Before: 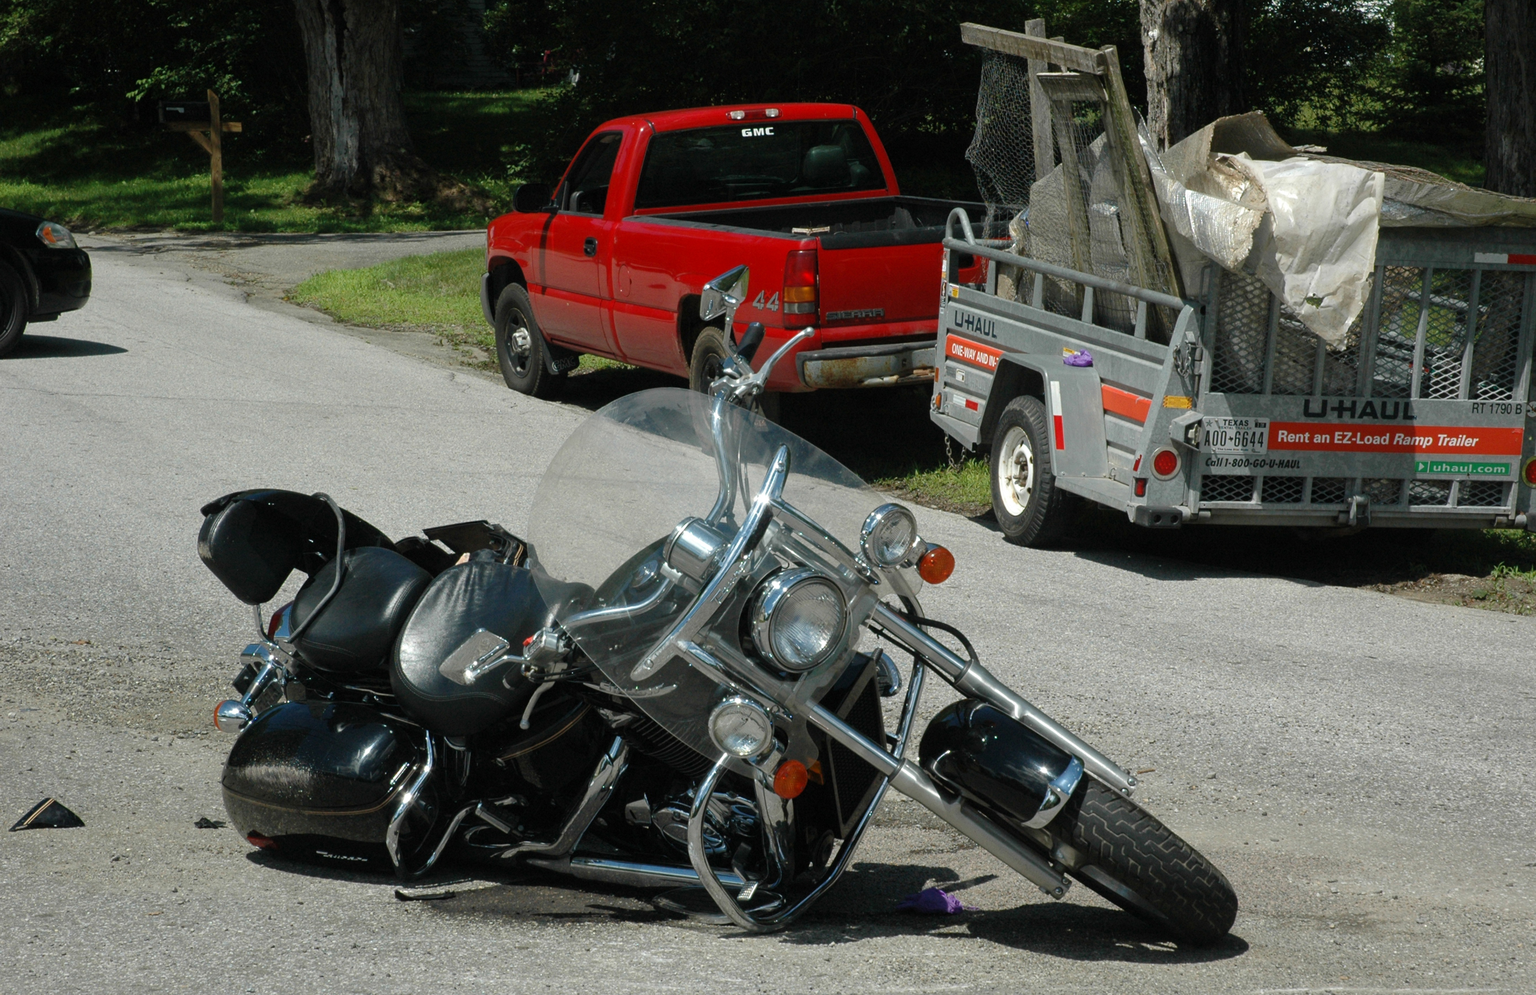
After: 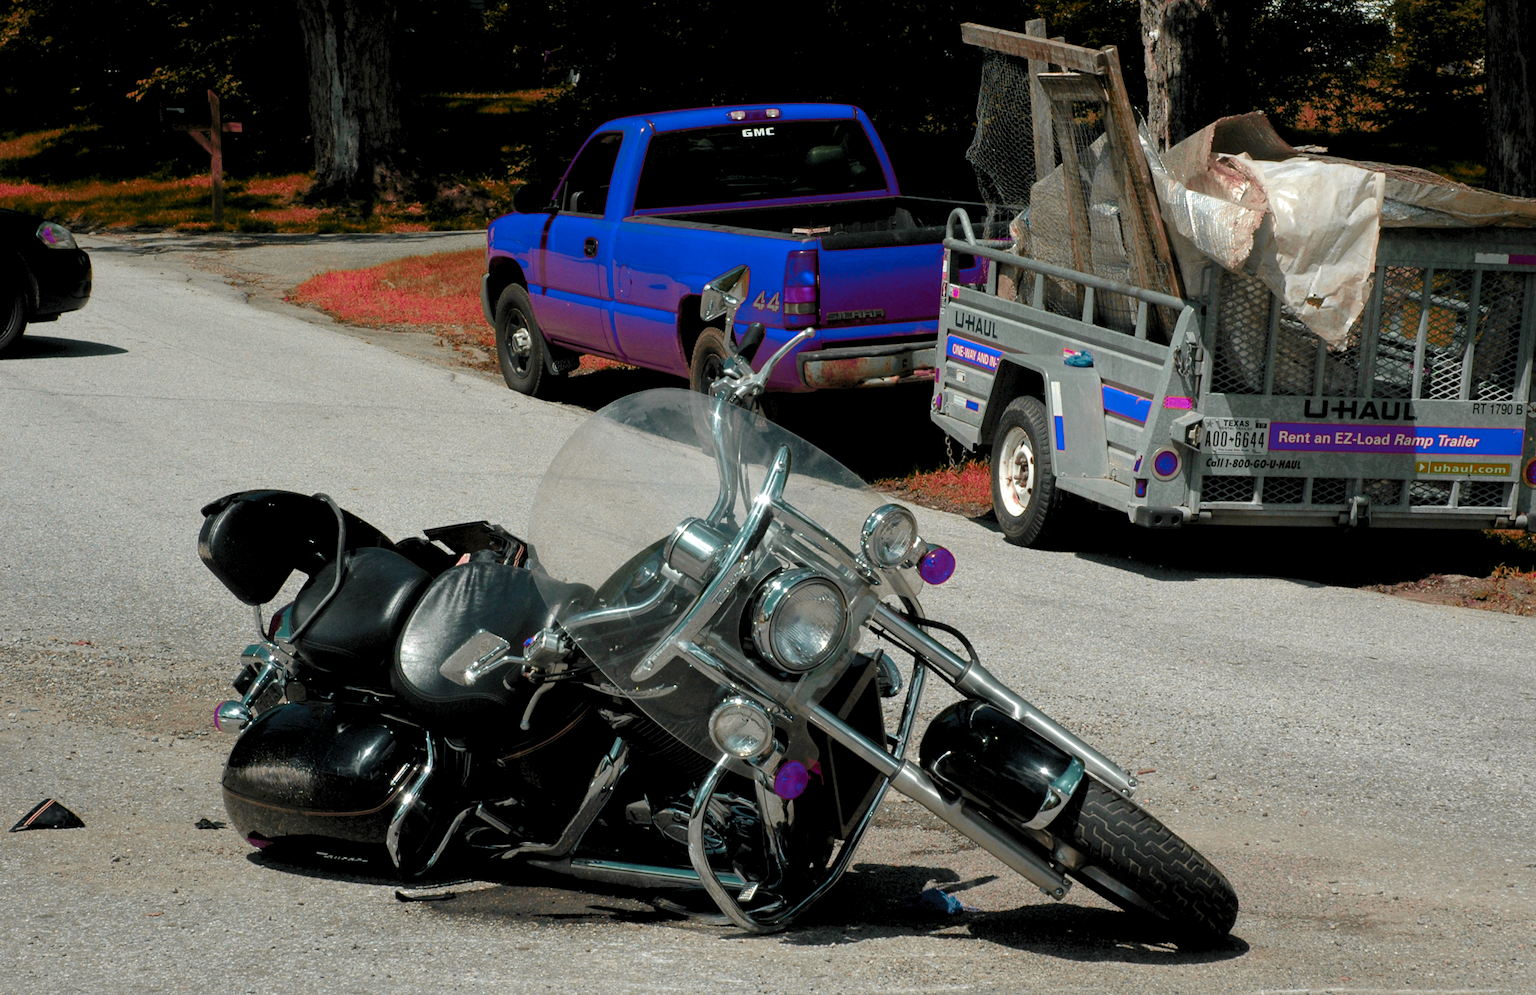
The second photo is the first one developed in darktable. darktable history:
color zones: curves: ch0 [(0.826, 0.353)]; ch1 [(0.242, 0.647) (0.889, 0.342)]; ch2 [(0.246, 0.089) (0.969, 0.068)]
levels: levels [0.073, 0.497, 0.972]
